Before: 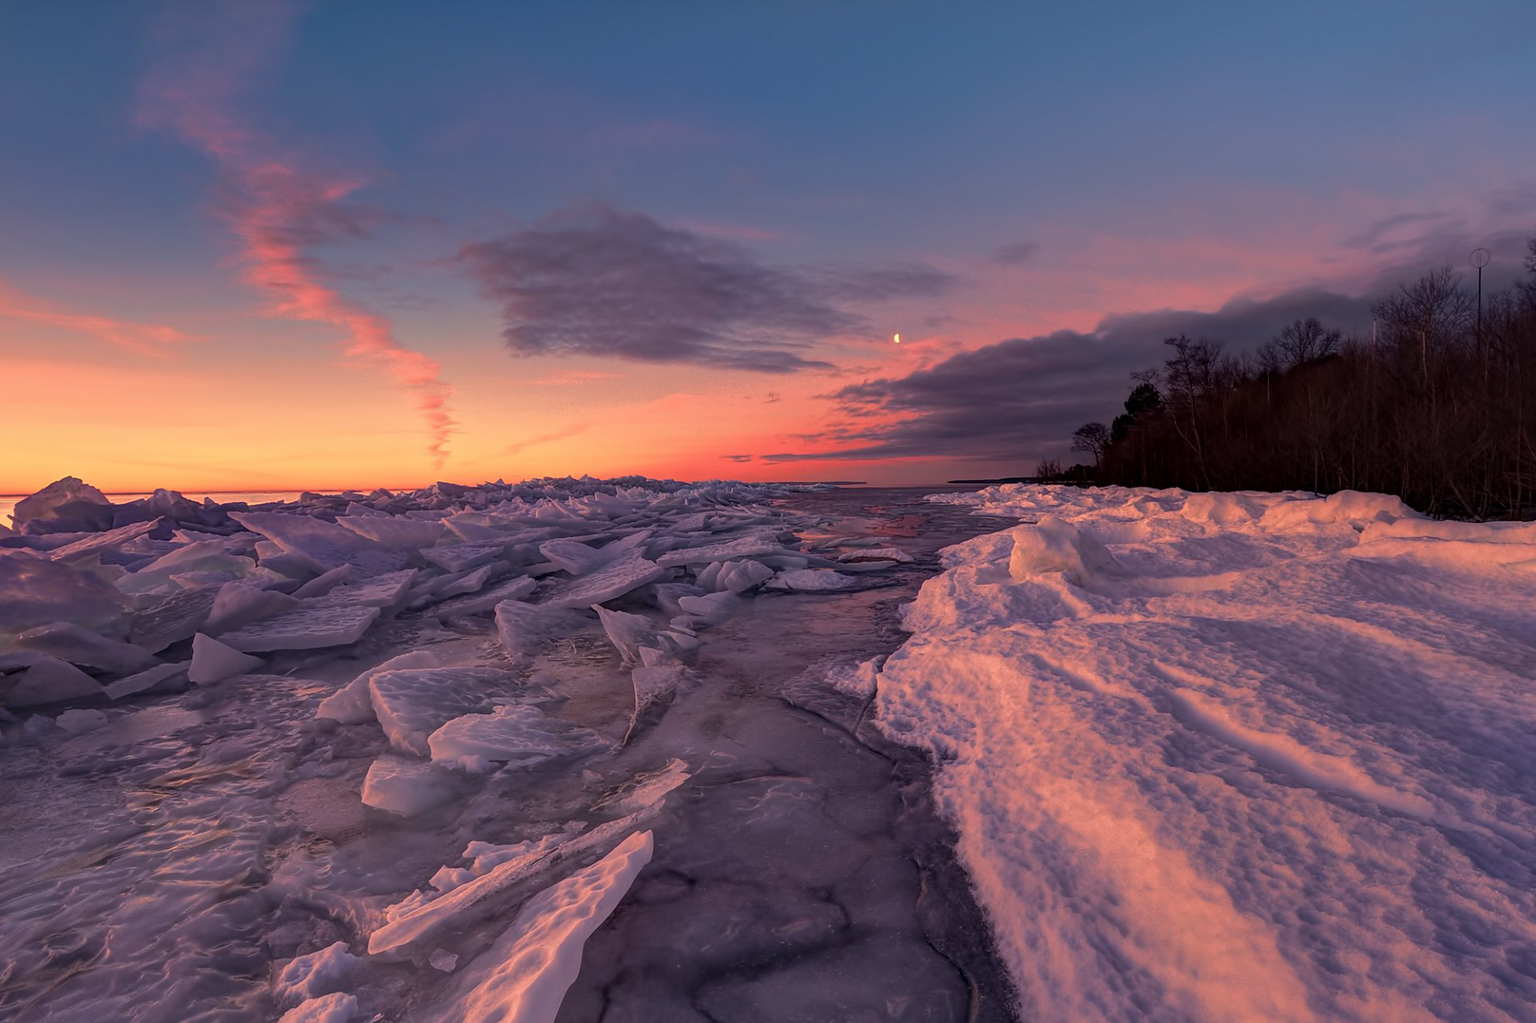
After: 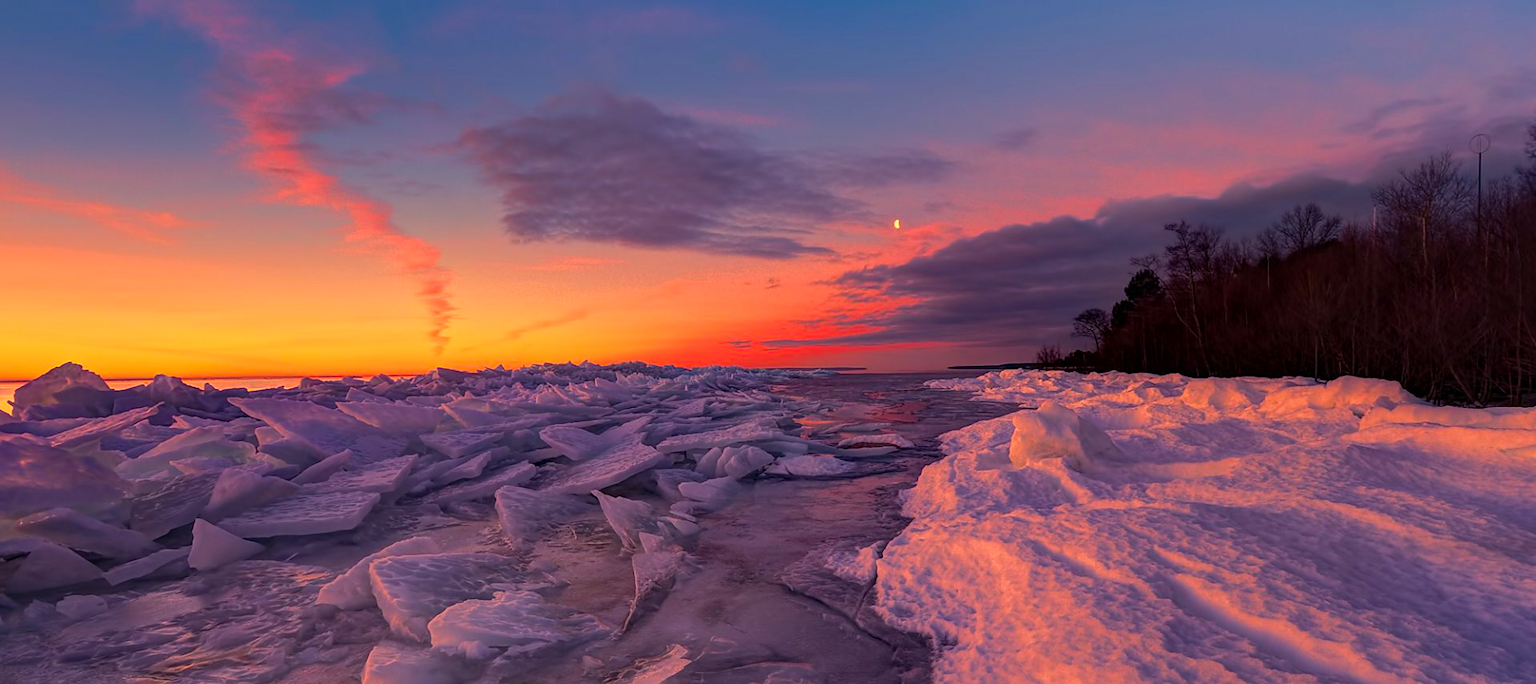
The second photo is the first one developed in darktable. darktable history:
color balance rgb: highlights gain › chroma 0.771%, highlights gain › hue 55.87°, linear chroma grading › global chroma 14.507%, perceptual saturation grading › global saturation 19.691%, global vibrance 20%
crop: top 11.181%, bottom 21.908%
